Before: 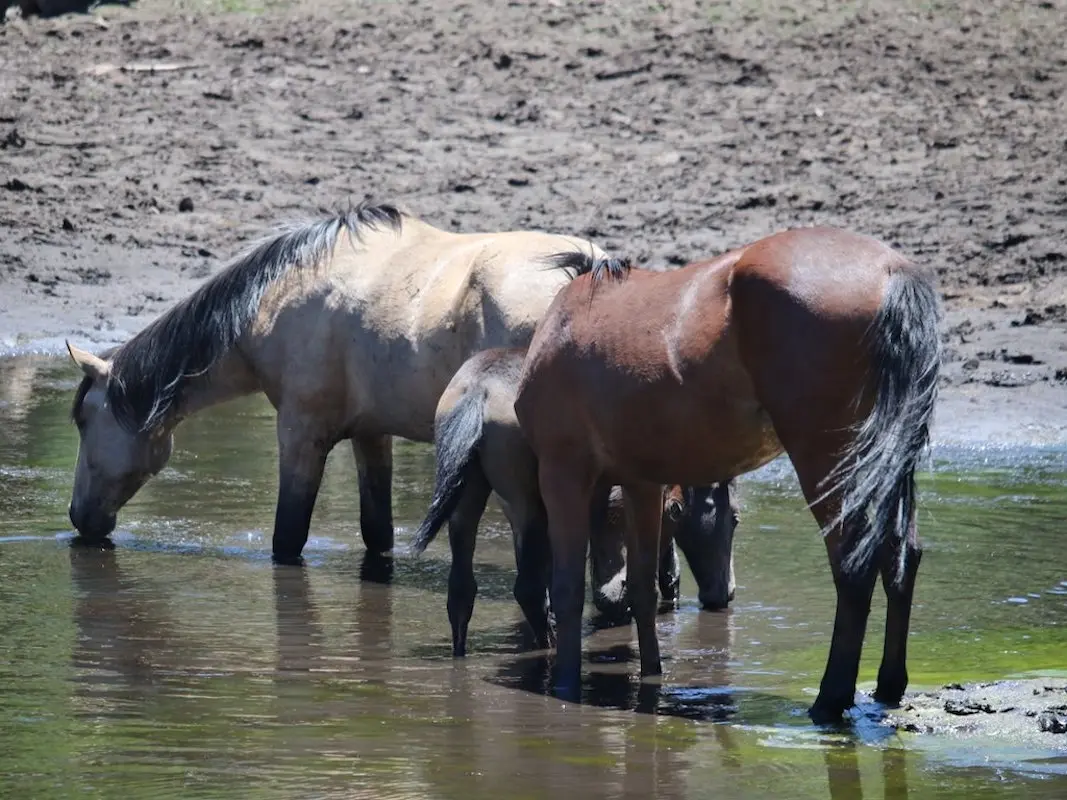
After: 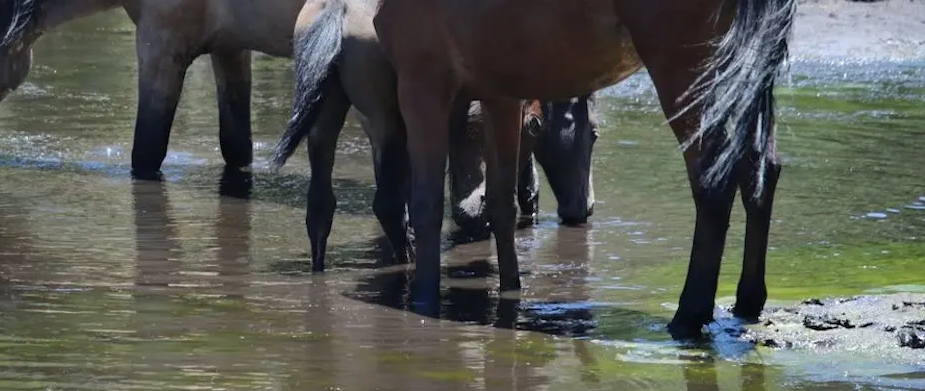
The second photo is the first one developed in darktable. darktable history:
crop and rotate: left 13.306%, top 48.129%, bottom 2.928%
color correction: saturation 0.98
